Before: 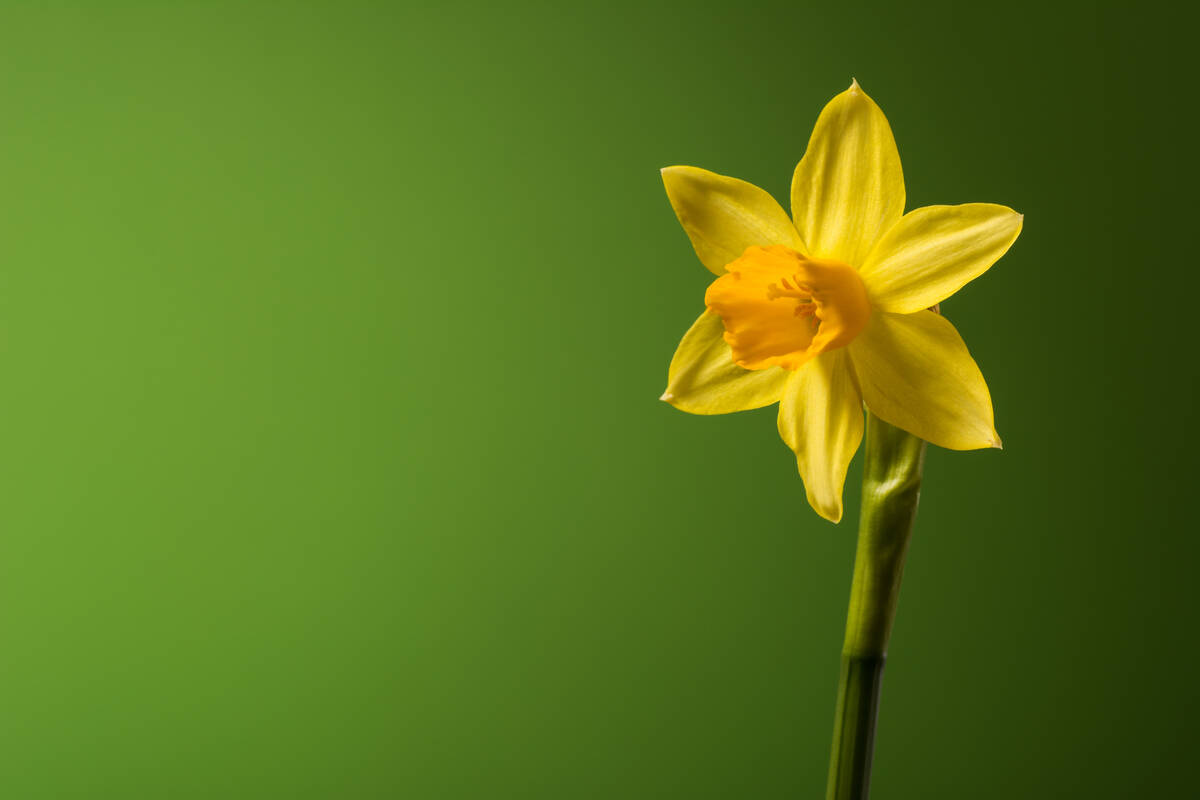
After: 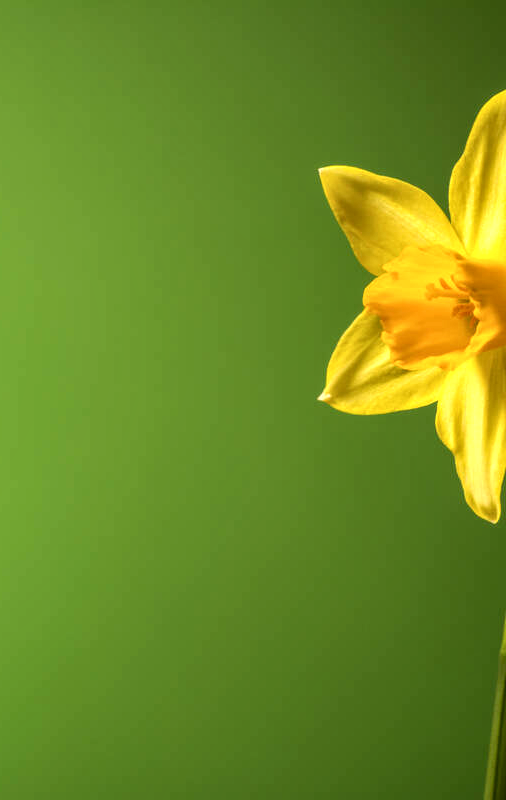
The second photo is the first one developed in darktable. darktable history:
exposure: exposure 0.426 EV, compensate highlight preservation false
tone equalizer: on, module defaults
crop: left 28.583%, right 29.231%
local contrast: detail 130%
